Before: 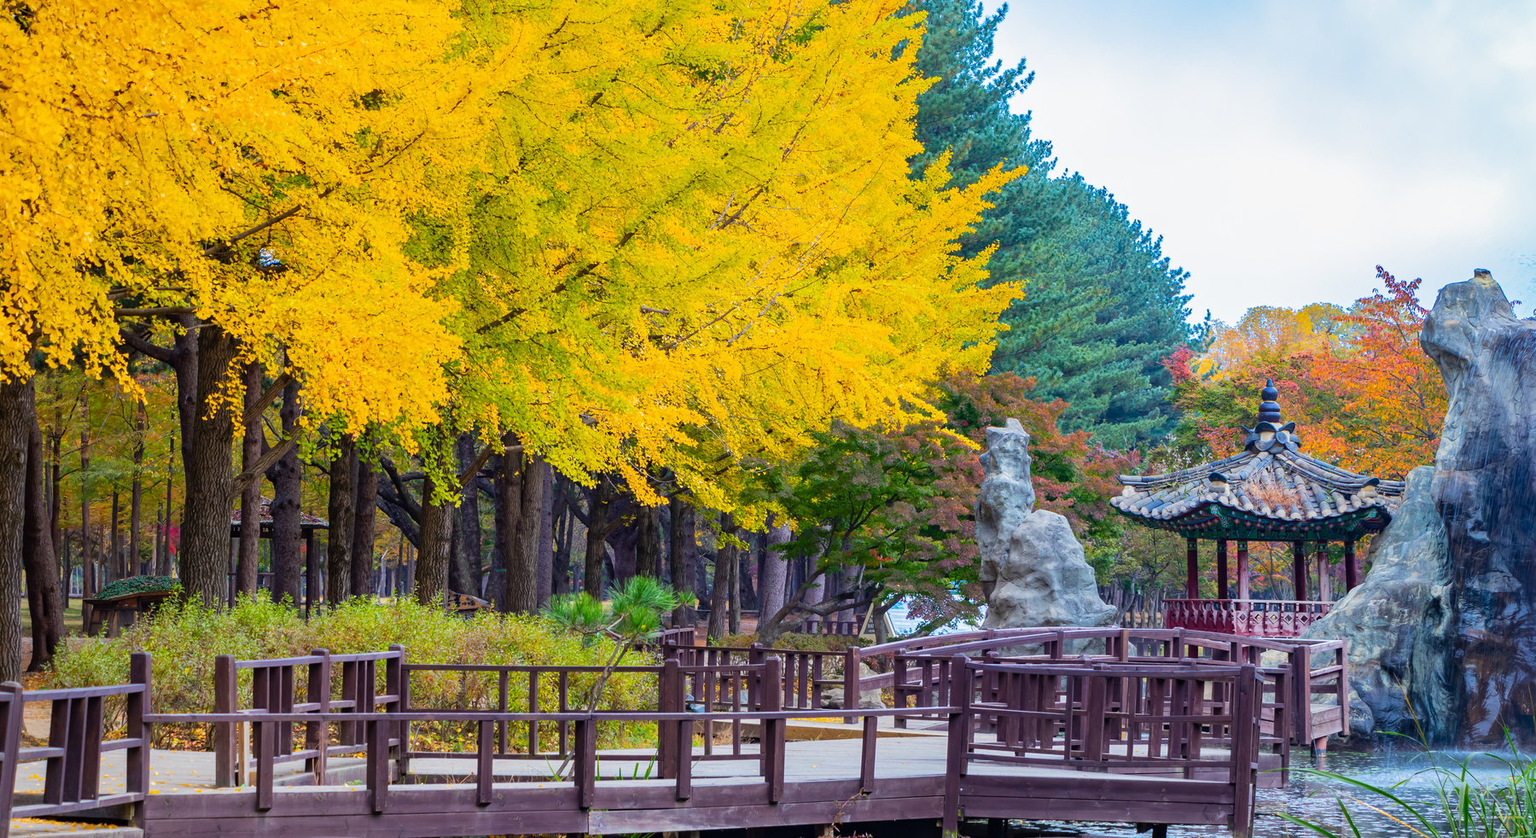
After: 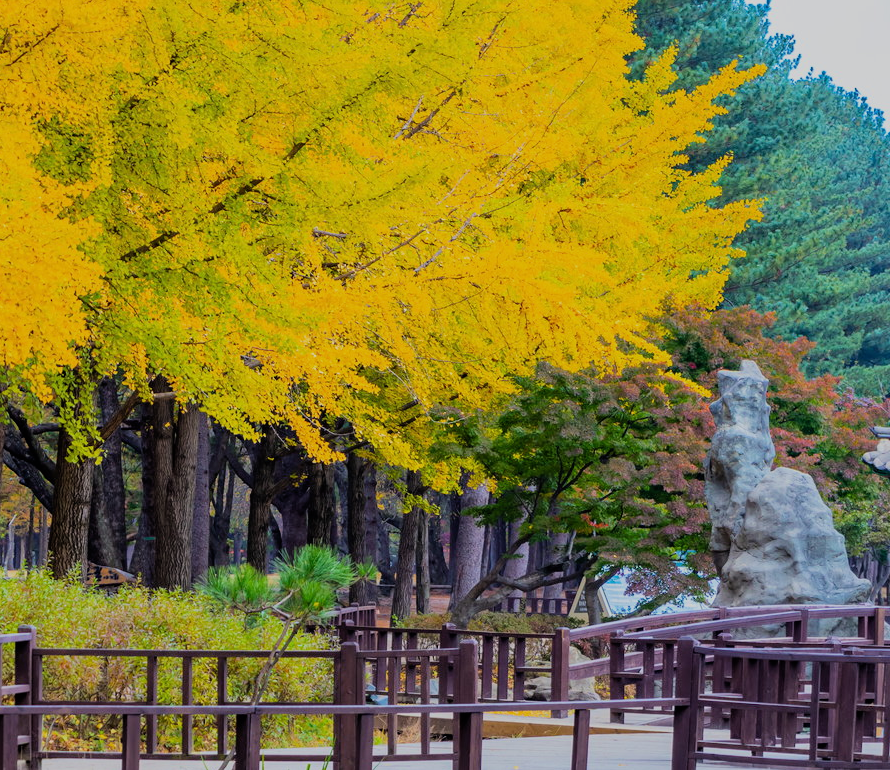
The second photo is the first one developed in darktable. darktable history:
filmic rgb: black relative exposure -7.48 EV, white relative exposure 4.83 EV, hardness 3.4, color science v6 (2022)
crop and rotate: angle 0.02°, left 24.353%, top 13.219%, right 26.156%, bottom 8.224%
